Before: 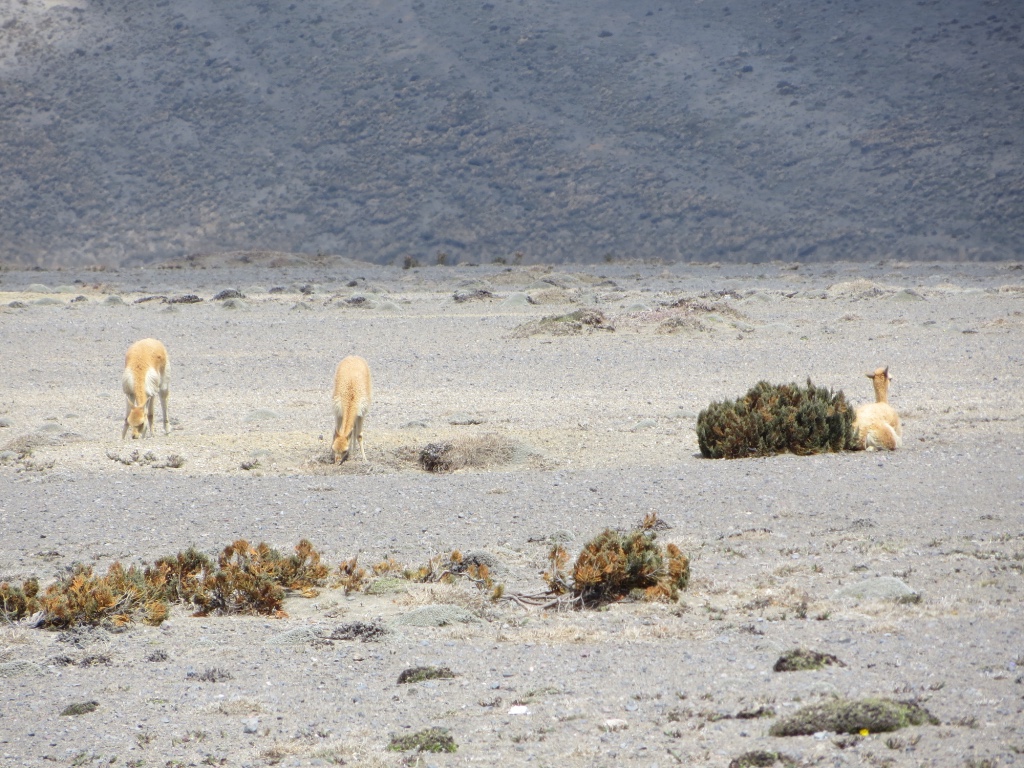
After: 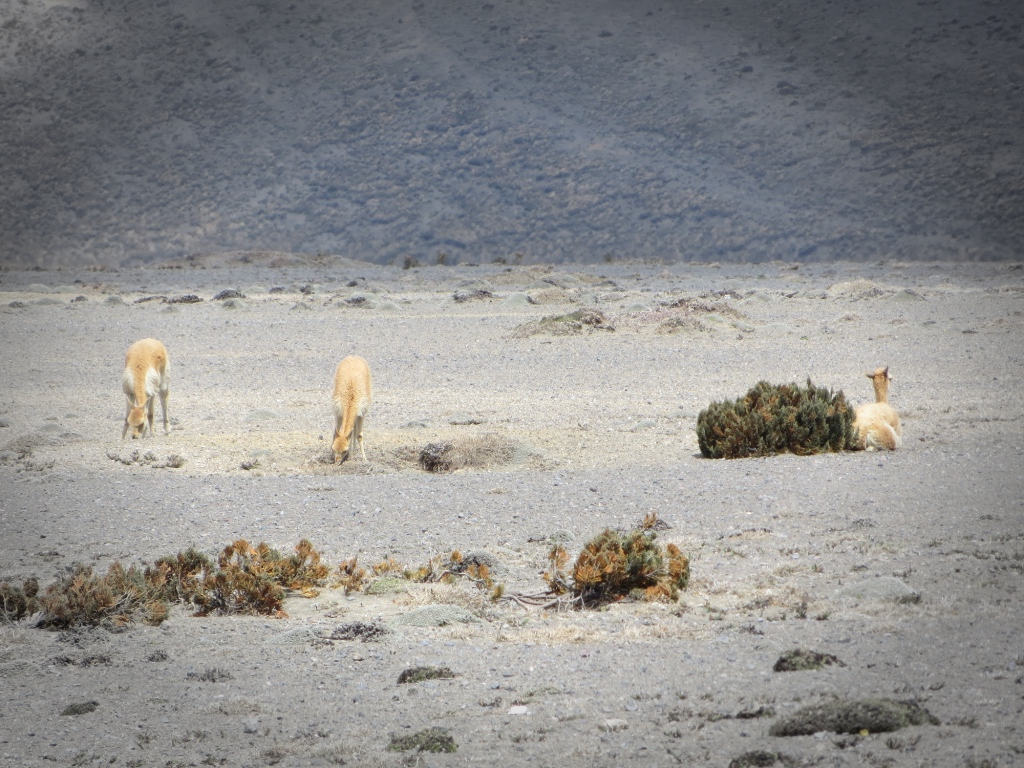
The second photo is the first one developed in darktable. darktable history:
vignetting: fall-off start 66.03%, fall-off radius 39.61%, automatic ratio true, width/height ratio 0.669
